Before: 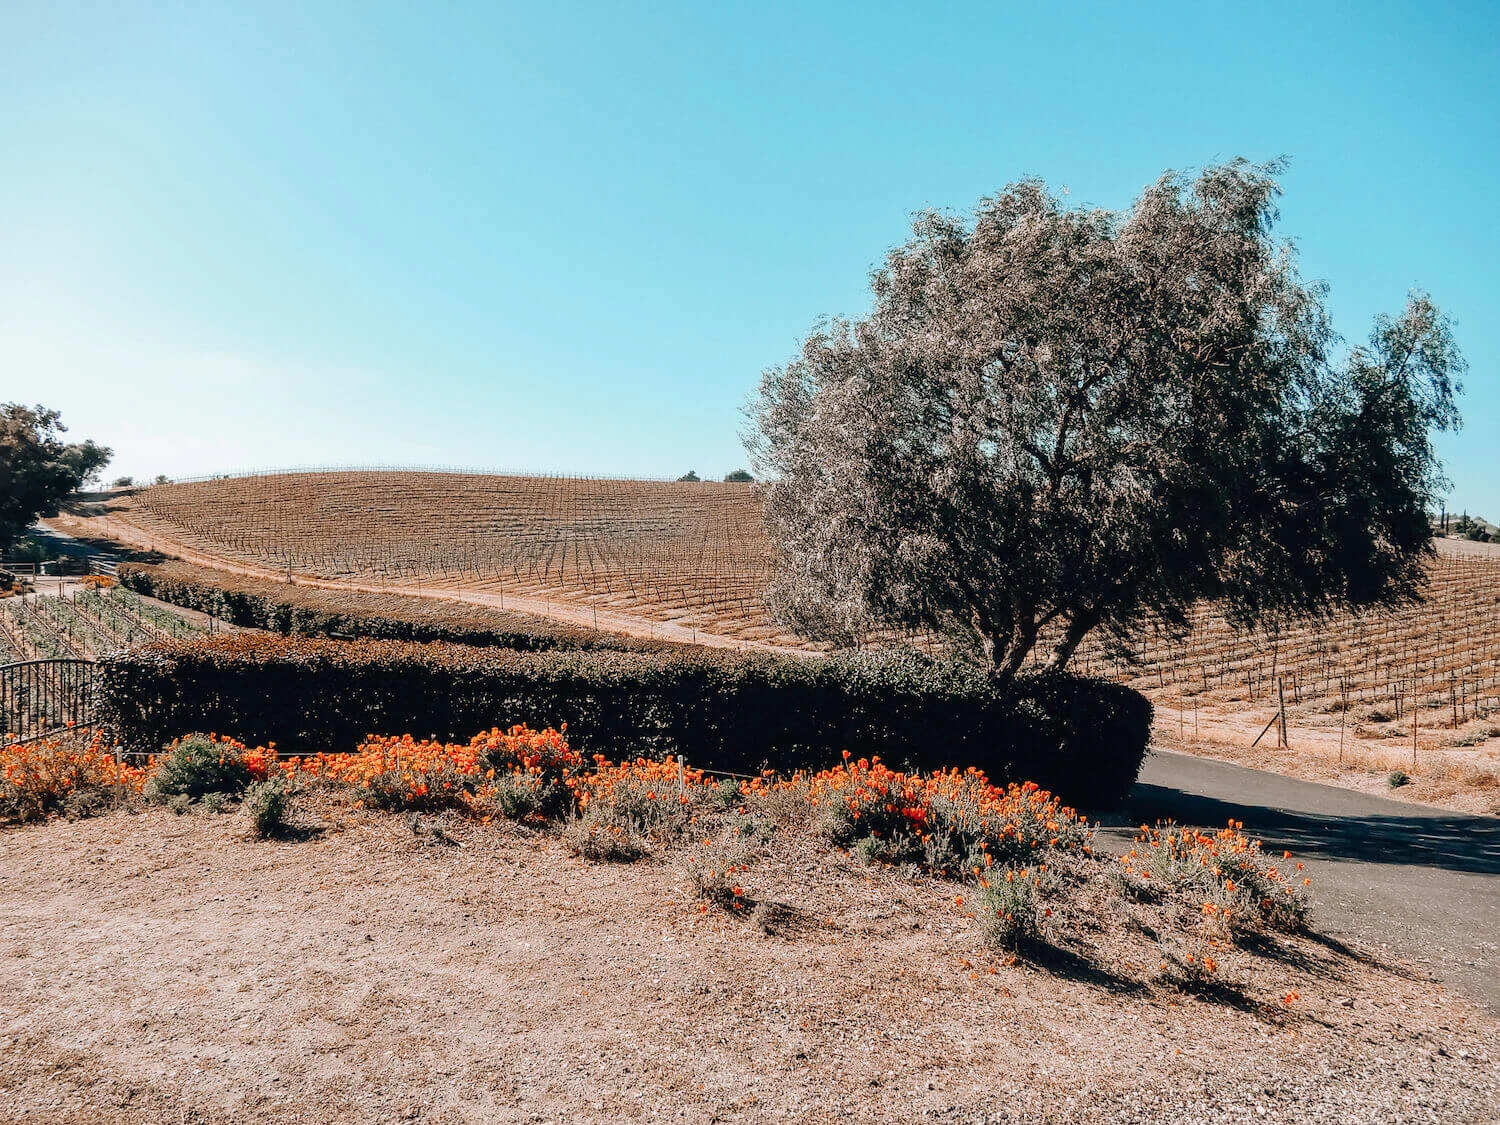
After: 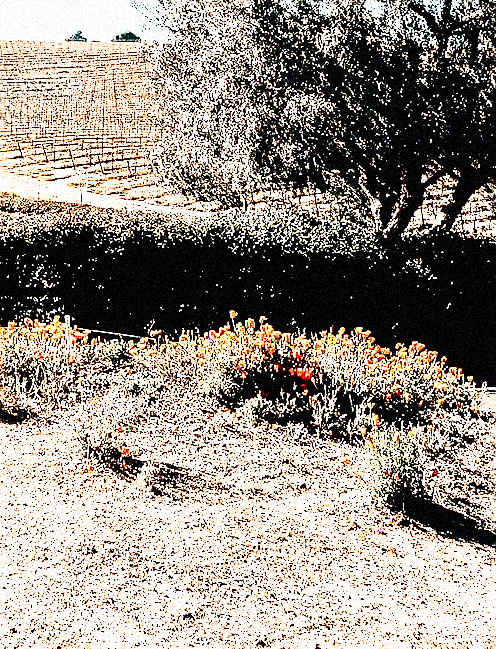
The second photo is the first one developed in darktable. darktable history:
haze removal: adaptive false
tone equalizer: -8 EV -1.08 EV, -7 EV -1.01 EV, -6 EV -0.867 EV, -5 EV -0.578 EV, -3 EV 0.578 EV, -2 EV 0.867 EV, -1 EV 1.01 EV, +0 EV 1.08 EV, edges refinement/feathering 500, mask exposure compensation -1.57 EV, preserve details no
crop: left 40.878%, top 39.176%, right 25.993%, bottom 3.081%
base curve: curves: ch0 [(0, 0) (0.007, 0.004) (0.027, 0.03) (0.046, 0.07) (0.207, 0.54) (0.442, 0.872) (0.673, 0.972) (1, 1)], preserve colors none
sharpen: on, module defaults
grain: coarseness 9.38 ISO, strength 34.99%, mid-tones bias 0%
contrast brightness saturation: contrast 0.28
color zones: curves: ch0 [(0, 0.5) (0.143, 0.5) (0.286, 0.5) (0.429, 0.495) (0.571, 0.437) (0.714, 0.44) (0.857, 0.496) (1, 0.5)]
